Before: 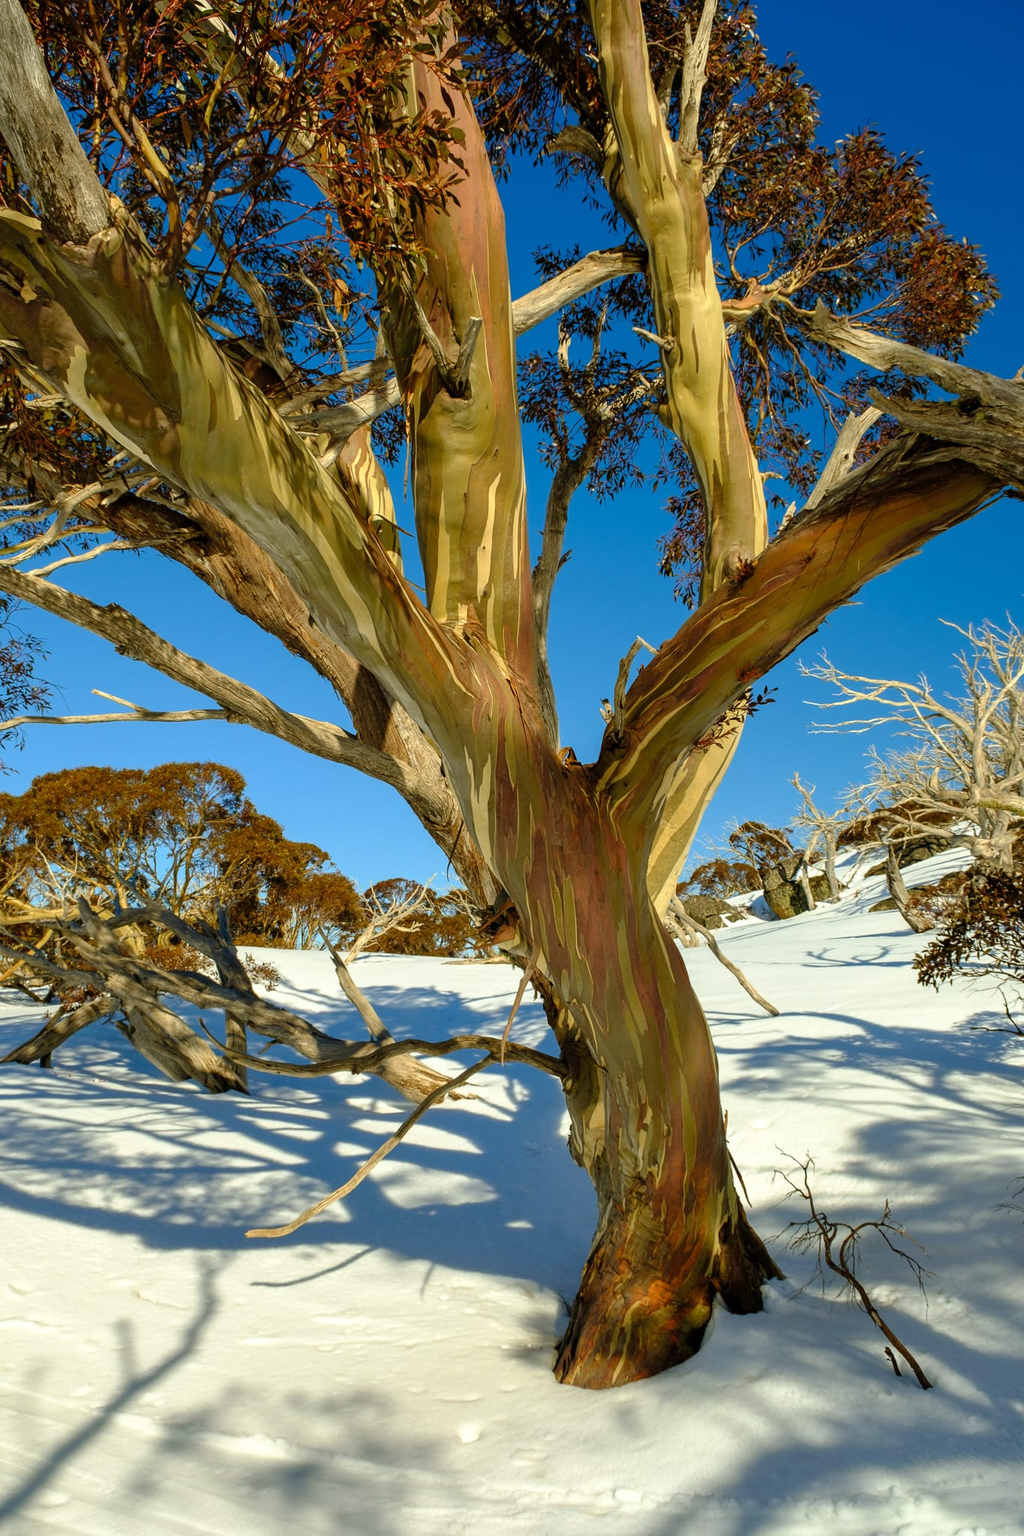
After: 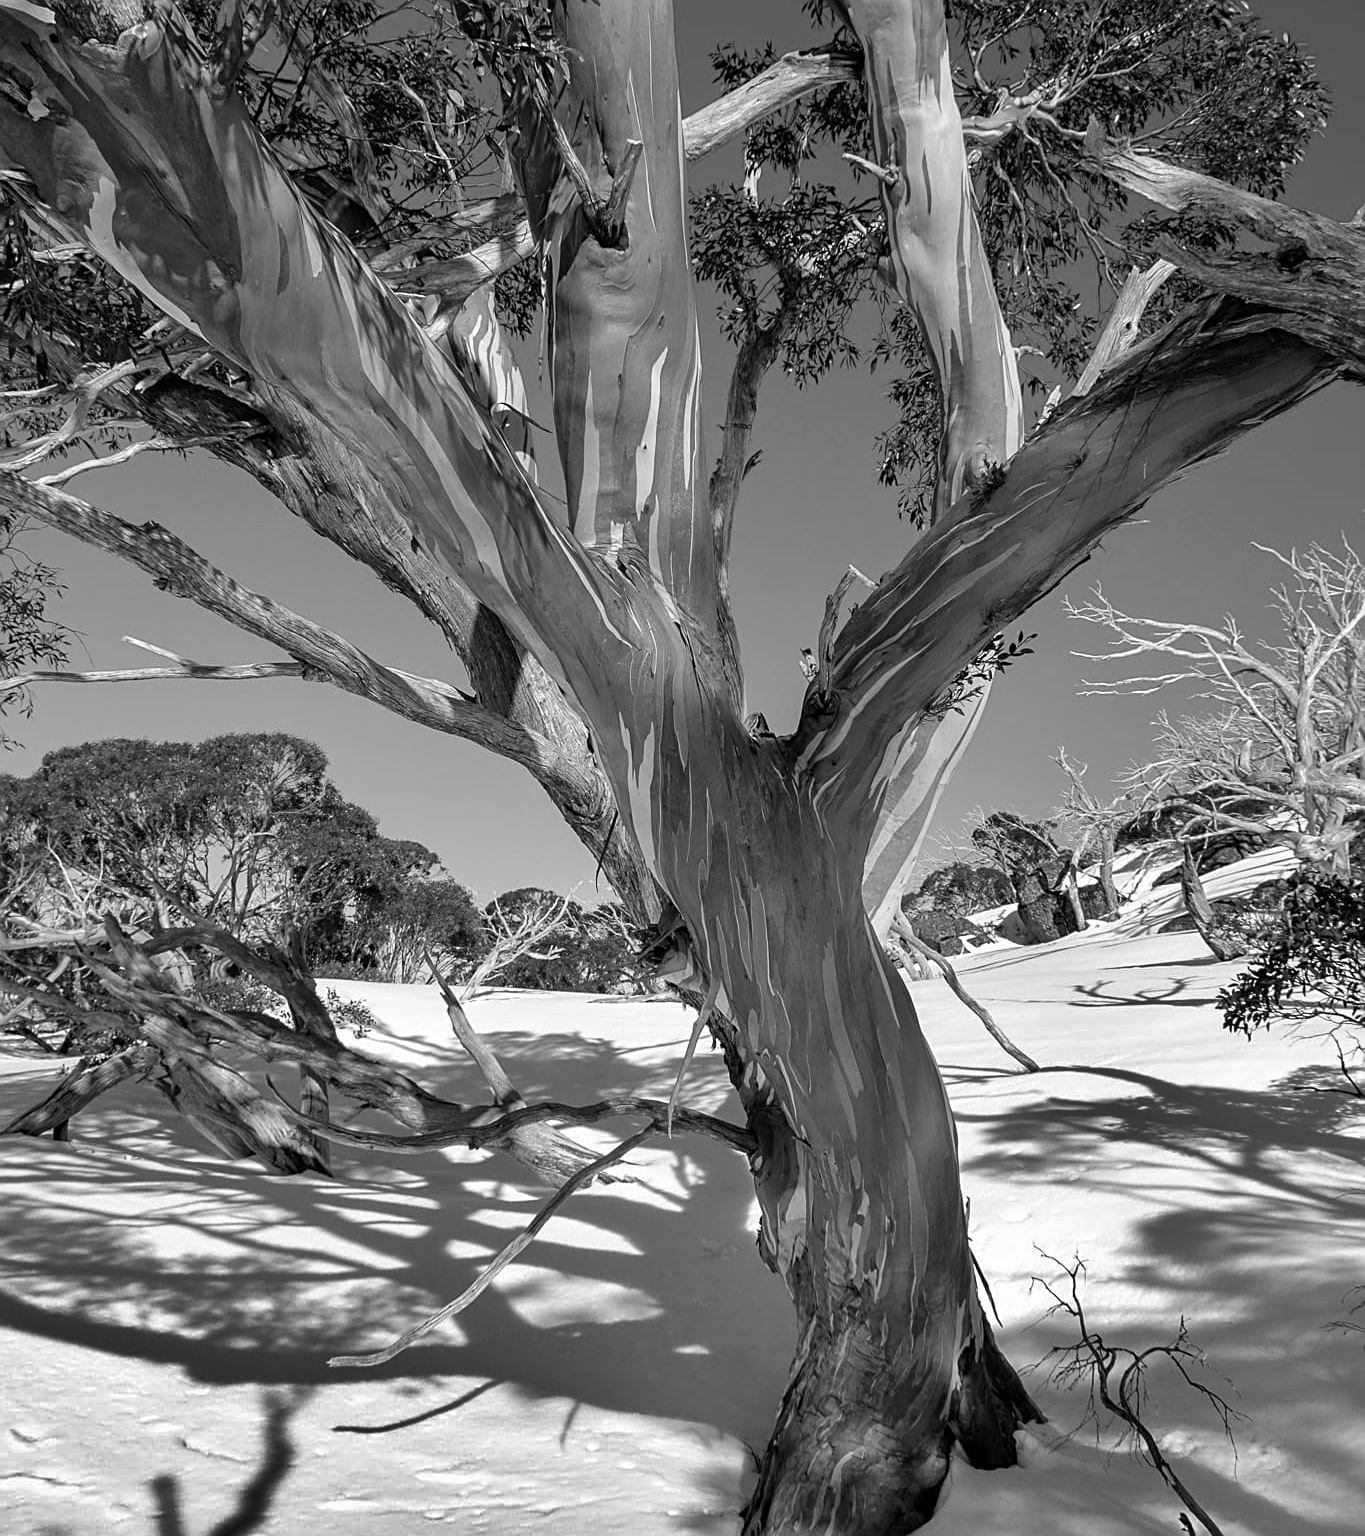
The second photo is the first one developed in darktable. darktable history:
monochrome: on, module defaults
shadows and highlights: shadows 20.91, highlights -82.73, soften with gaussian
crop: top 13.819%, bottom 11.169%
sharpen: on, module defaults
